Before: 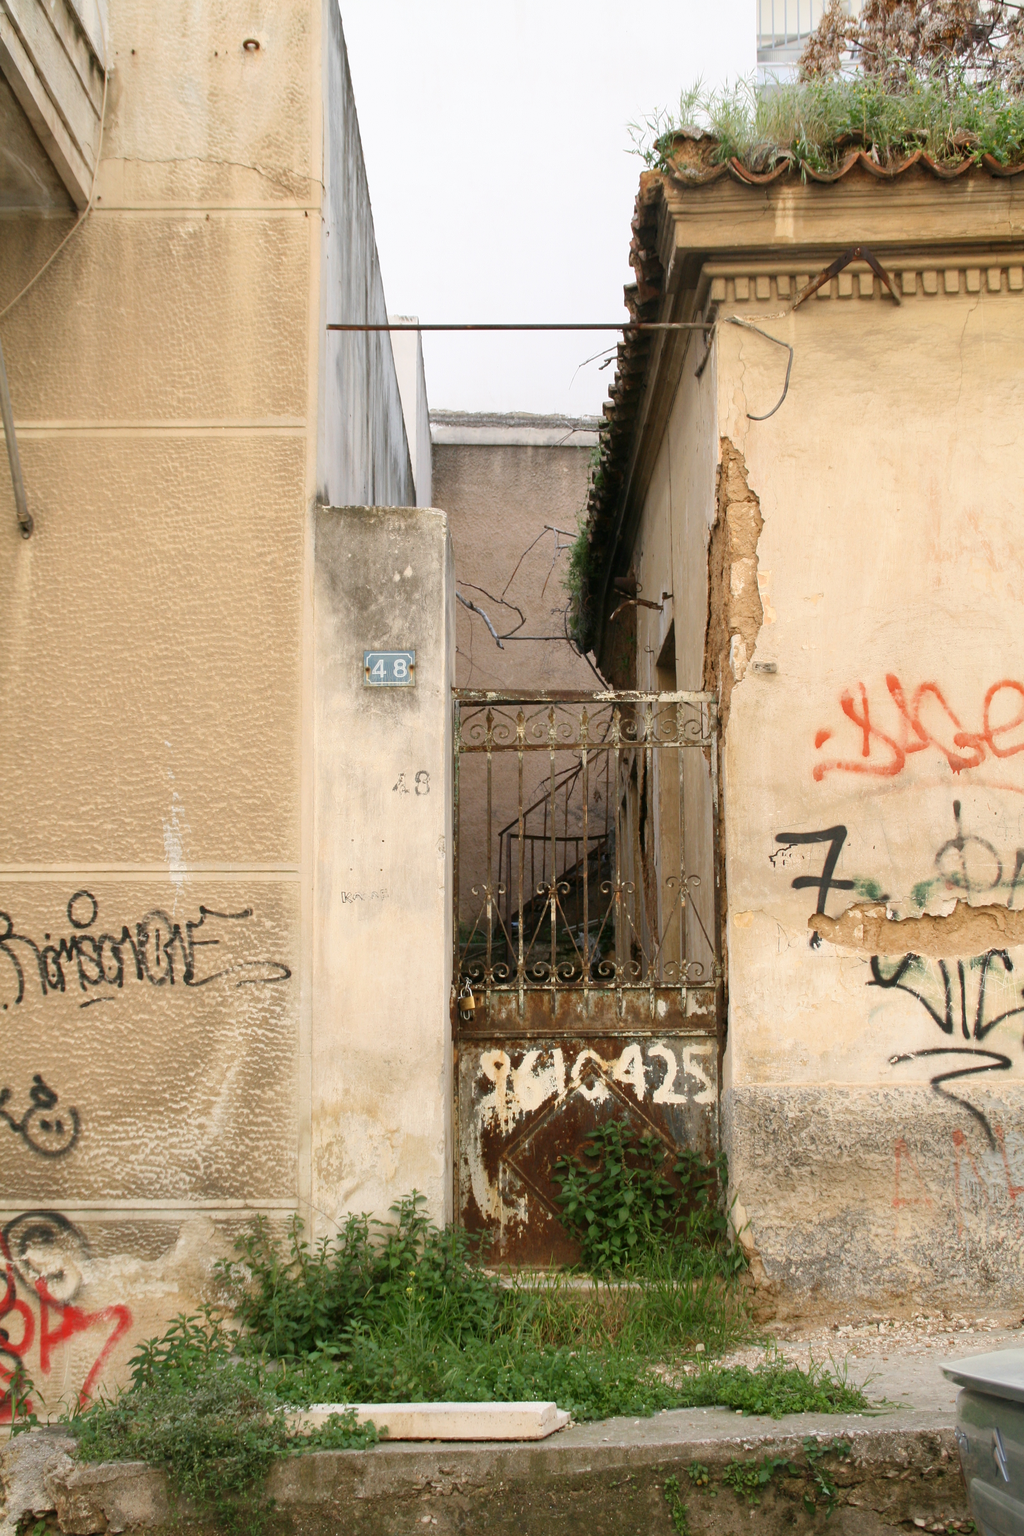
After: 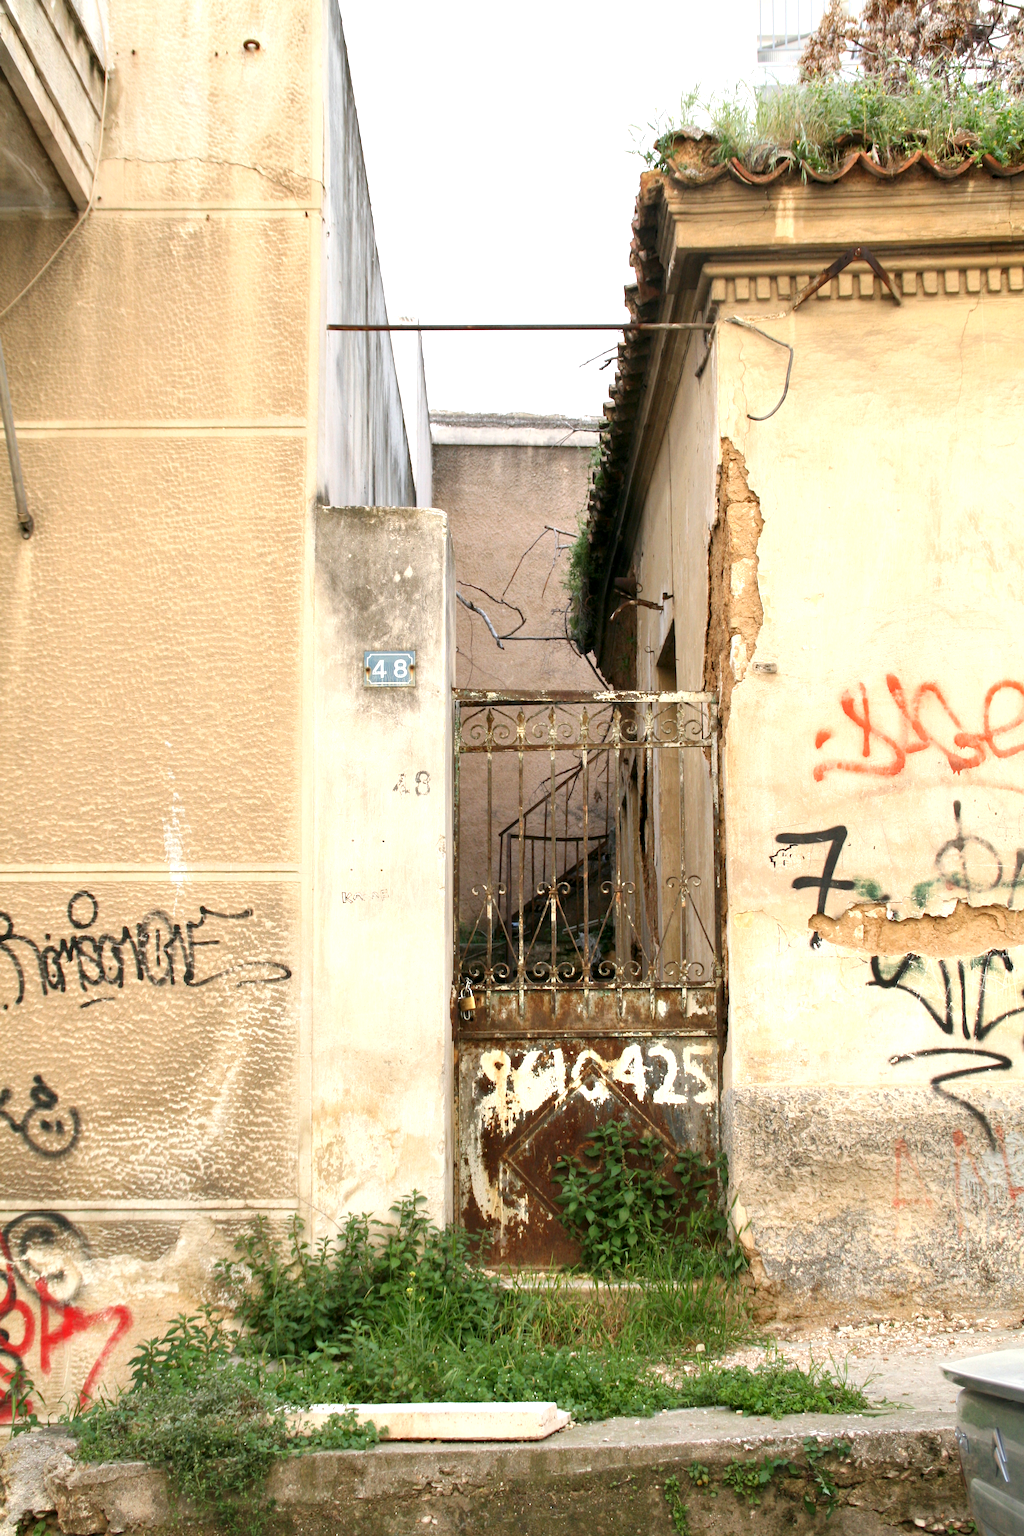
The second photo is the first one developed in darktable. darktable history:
contrast equalizer: octaves 7, y [[0.6 ×6], [0.55 ×6], [0 ×6], [0 ×6], [0 ×6]], mix 0.3
exposure: exposure 0.566 EV, compensate highlight preservation false
